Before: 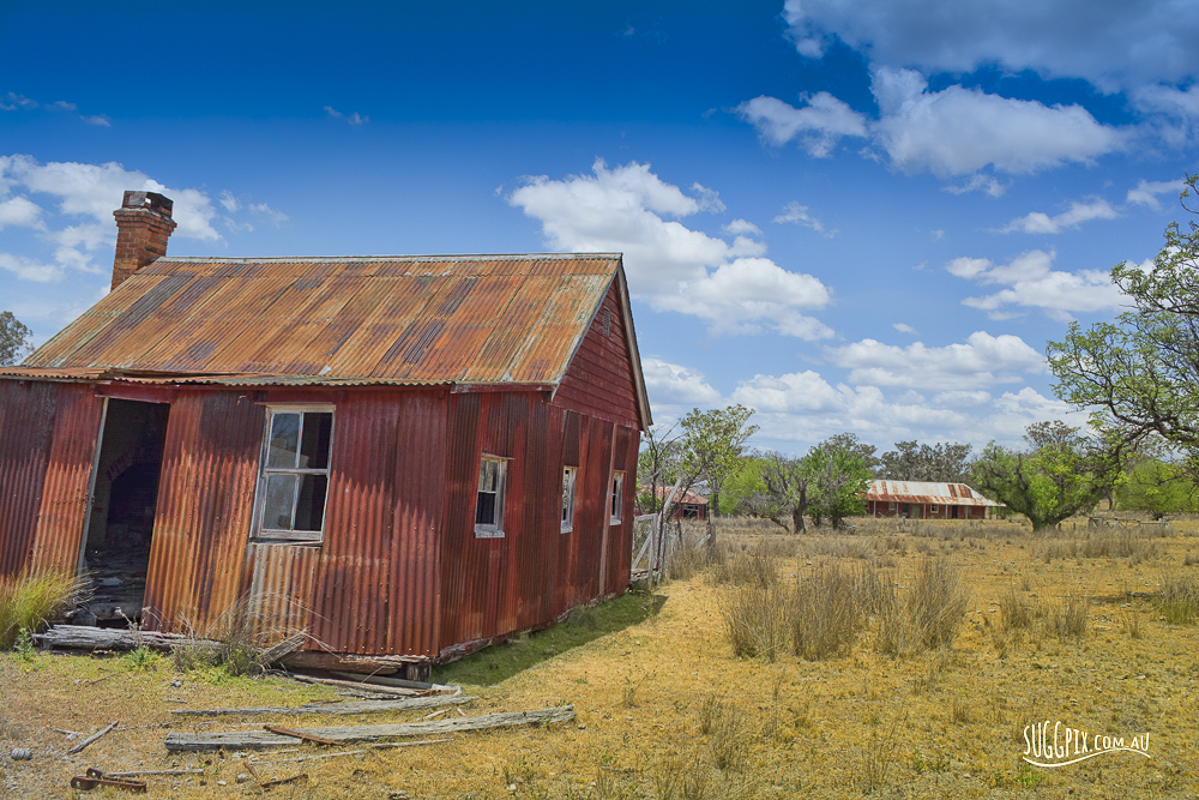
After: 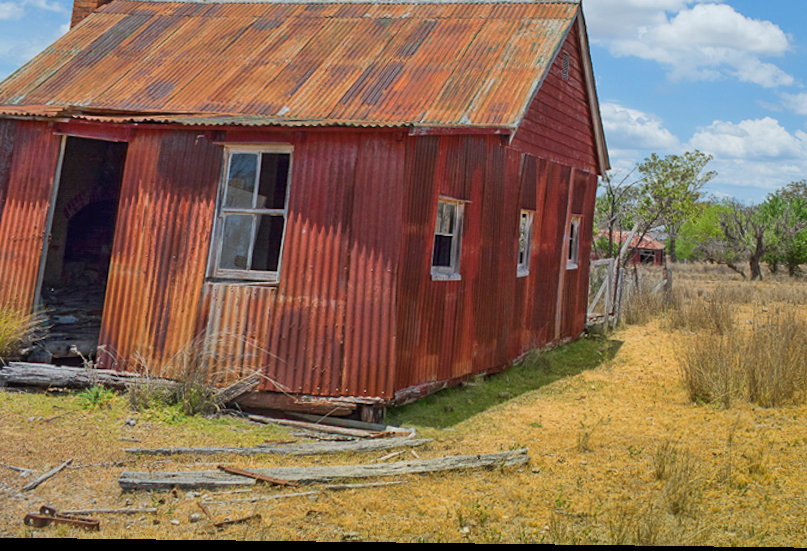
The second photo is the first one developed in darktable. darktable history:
crop and rotate: angle -0.719°, left 3.955%, top 32.369%, right 29.263%
